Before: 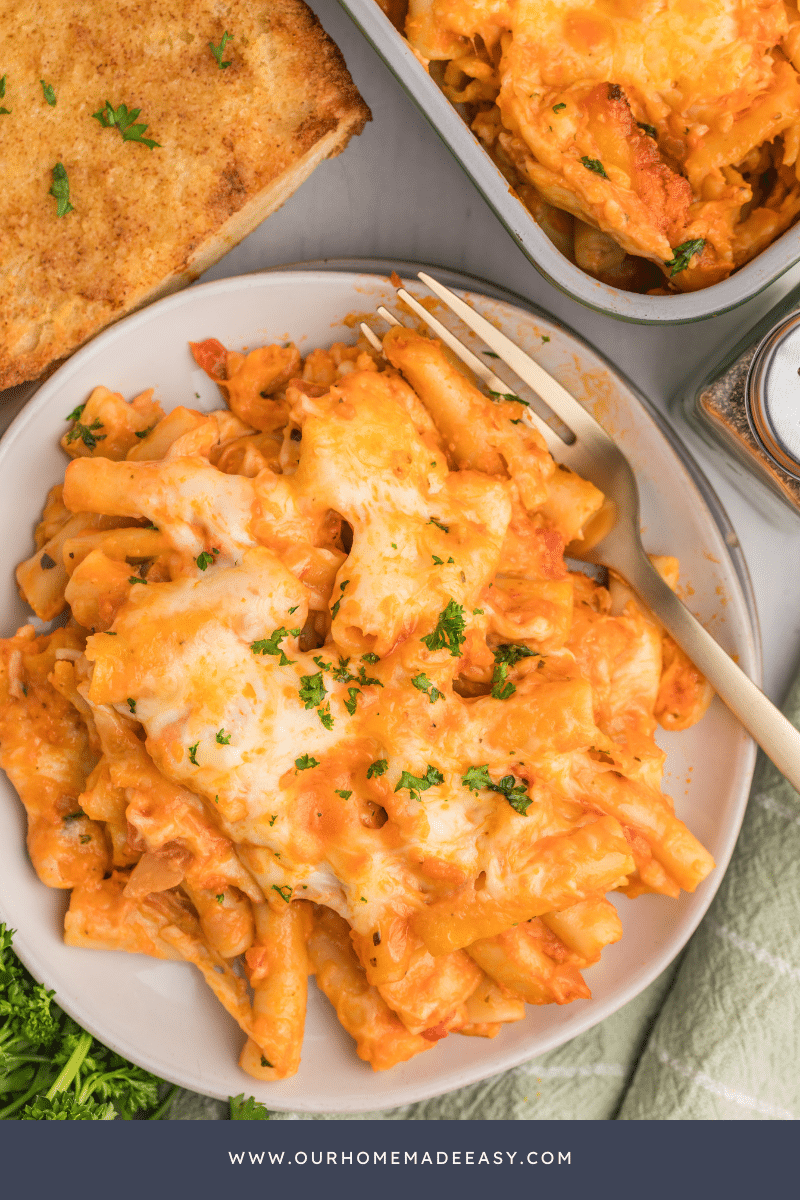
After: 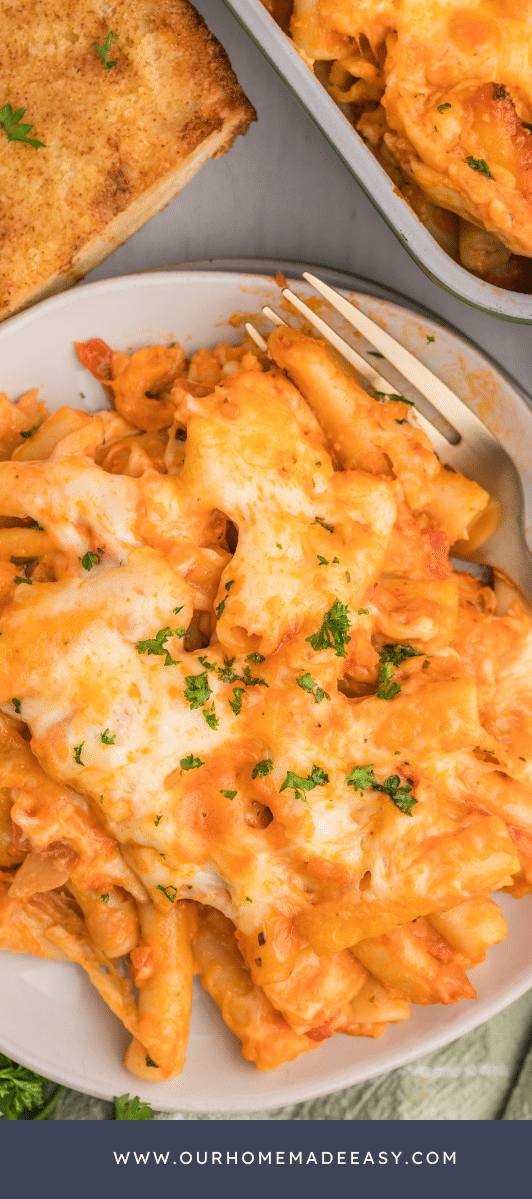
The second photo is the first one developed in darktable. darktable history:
crop and rotate: left 14.493%, right 18.905%
